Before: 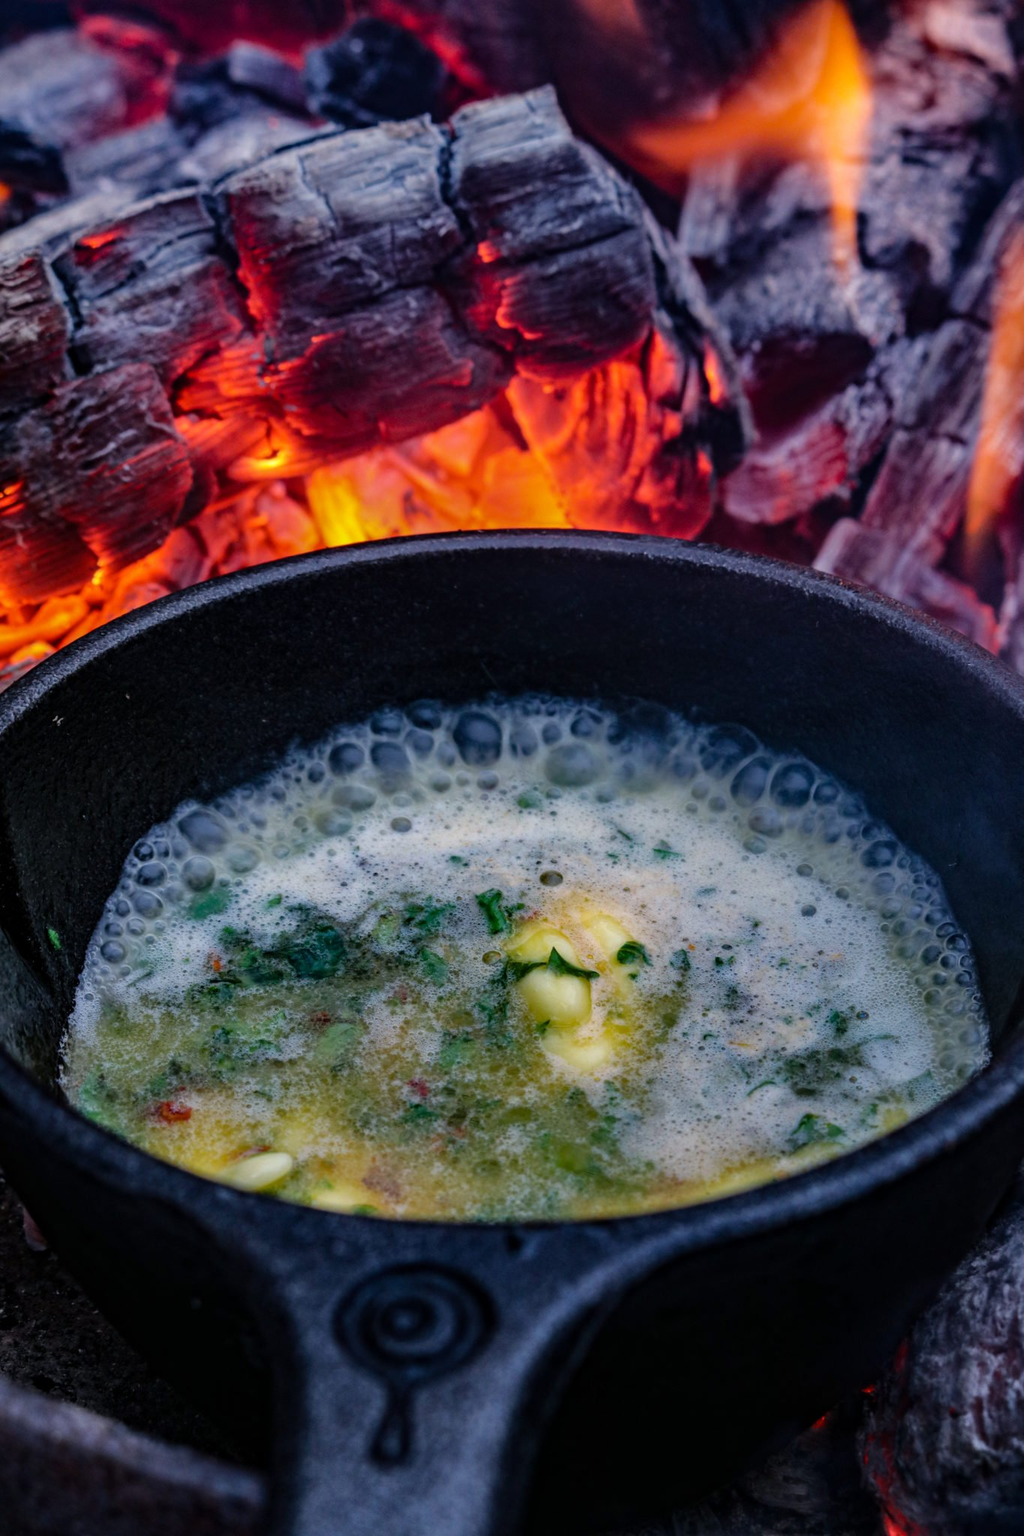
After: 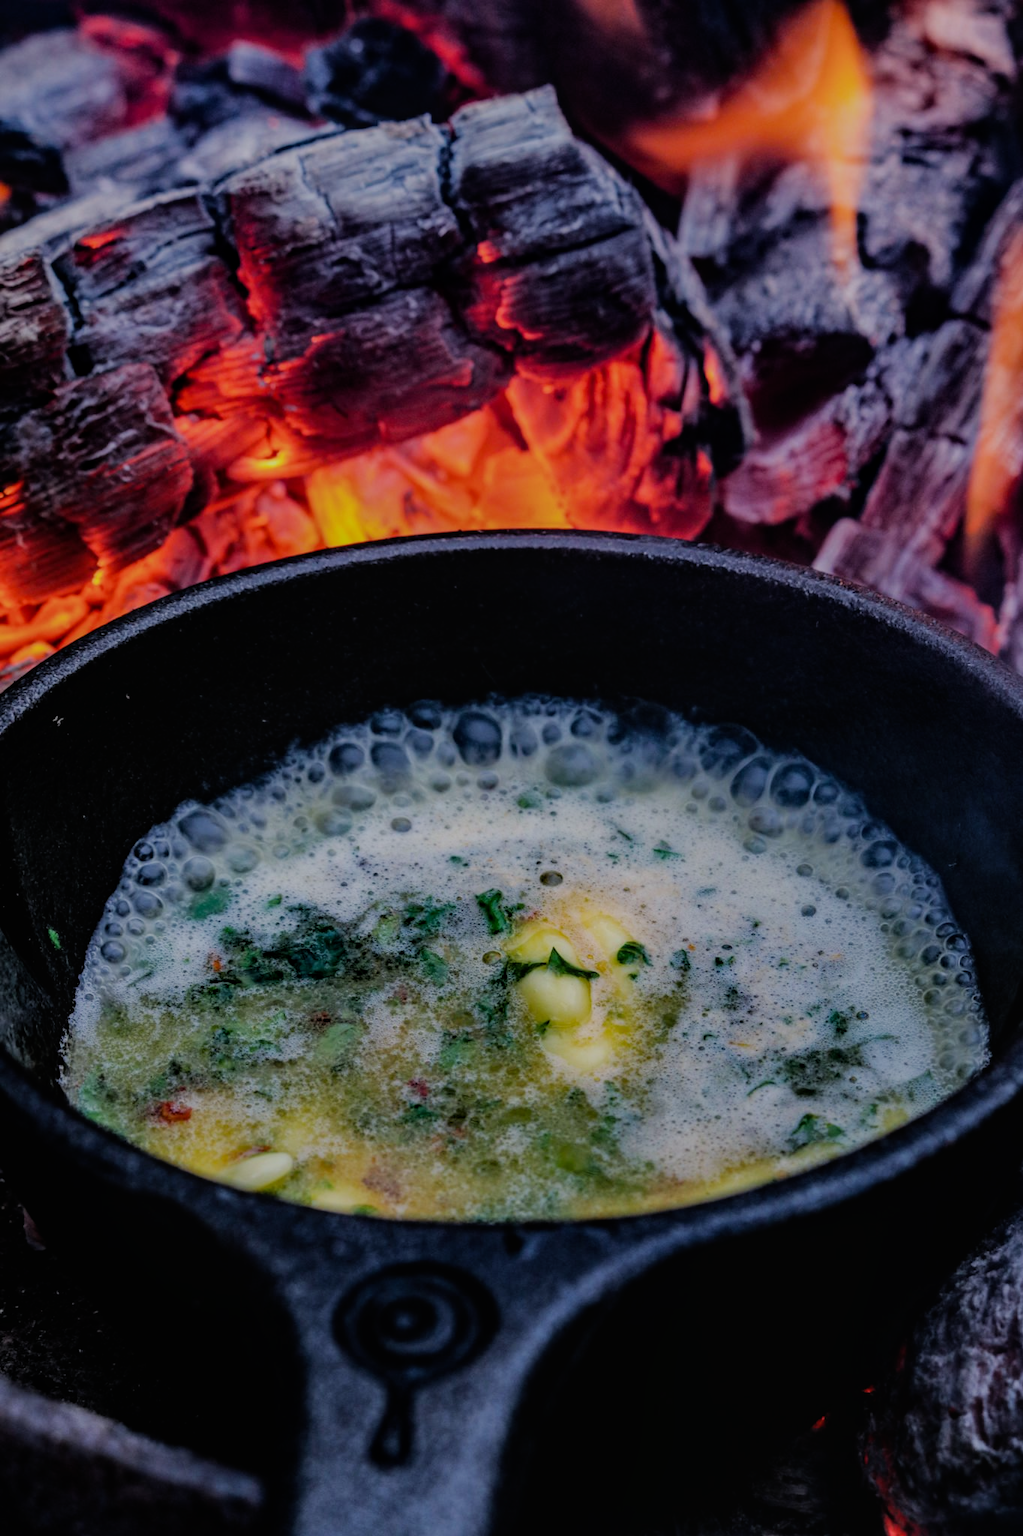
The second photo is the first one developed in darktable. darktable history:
filmic rgb: black relative exposure -7.15 EV, white relative exposure 5.36 EV, hardness 3.02
local contrast: detail 110%
